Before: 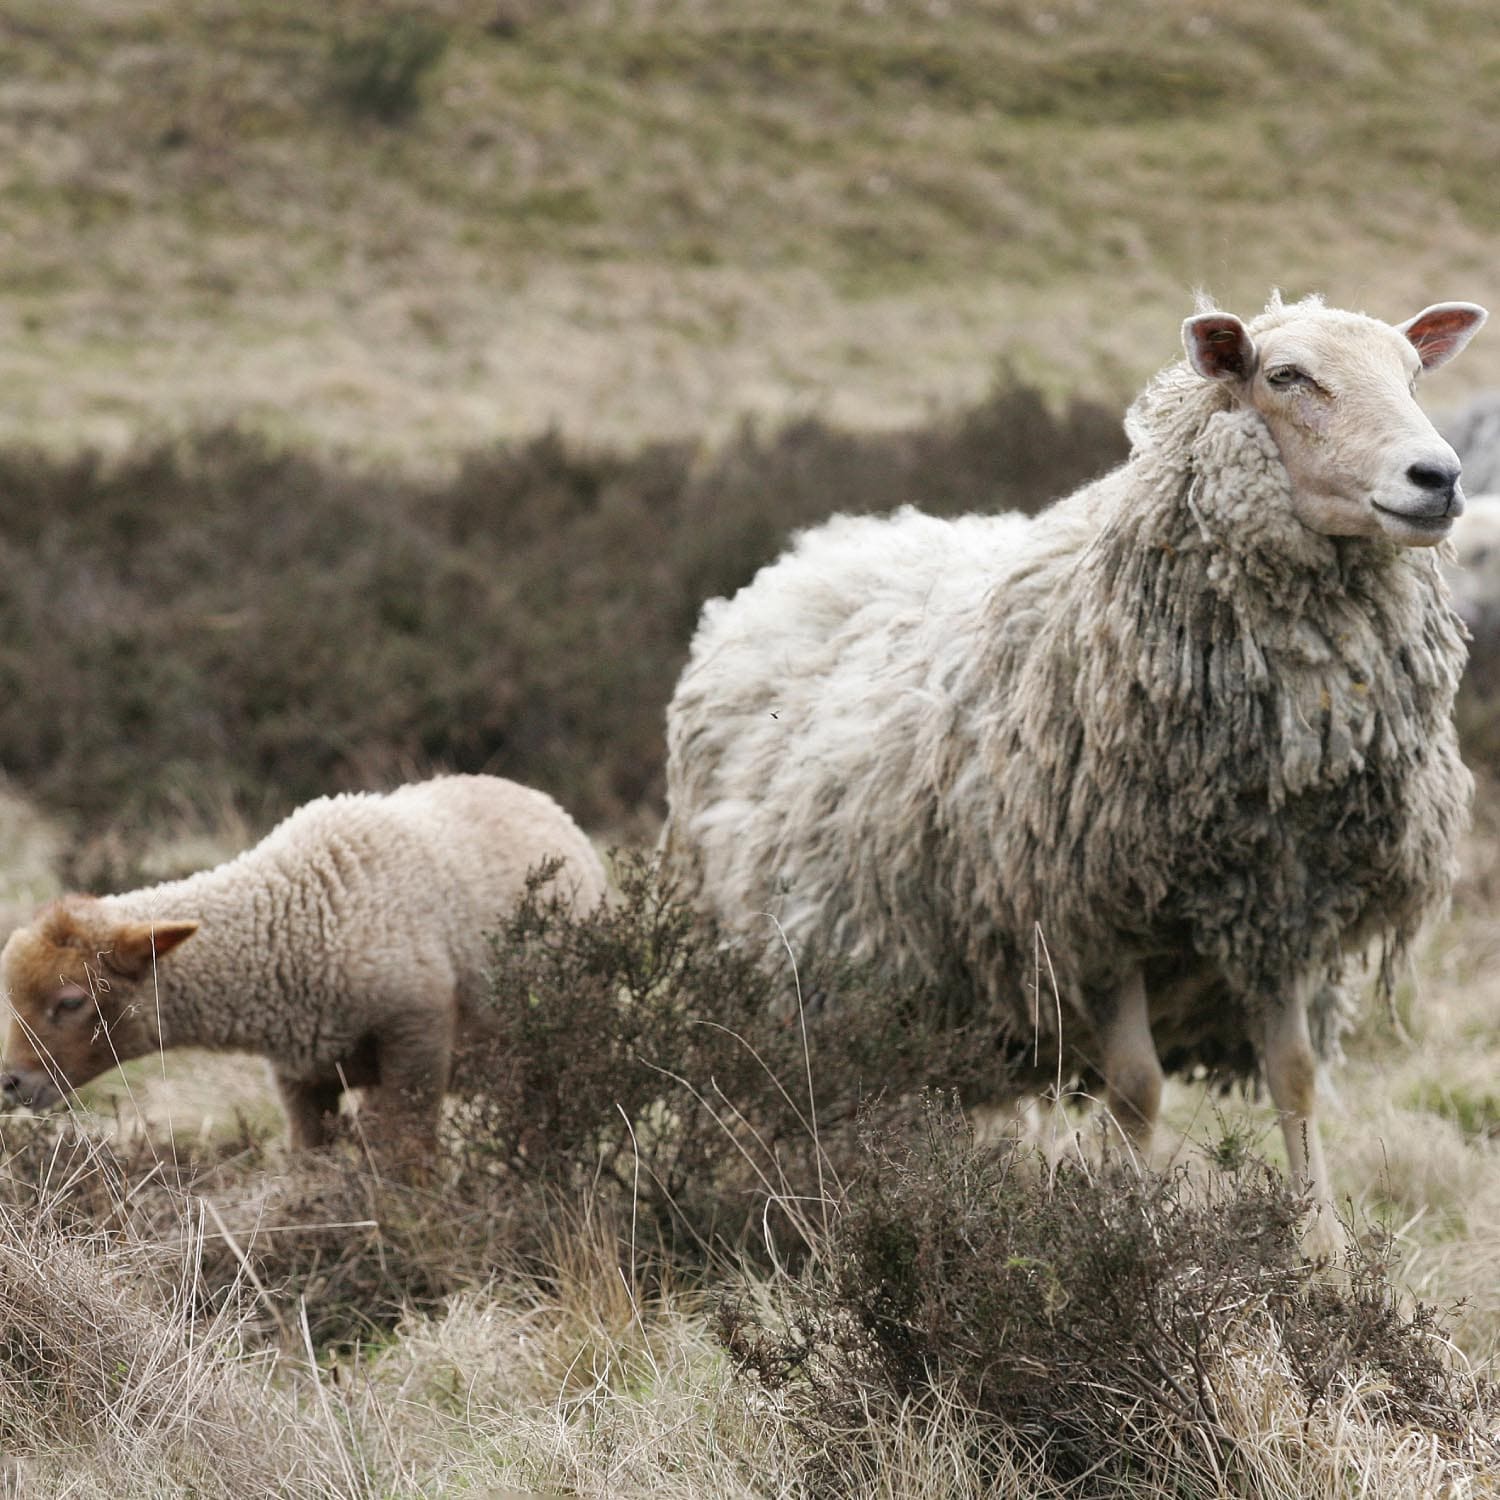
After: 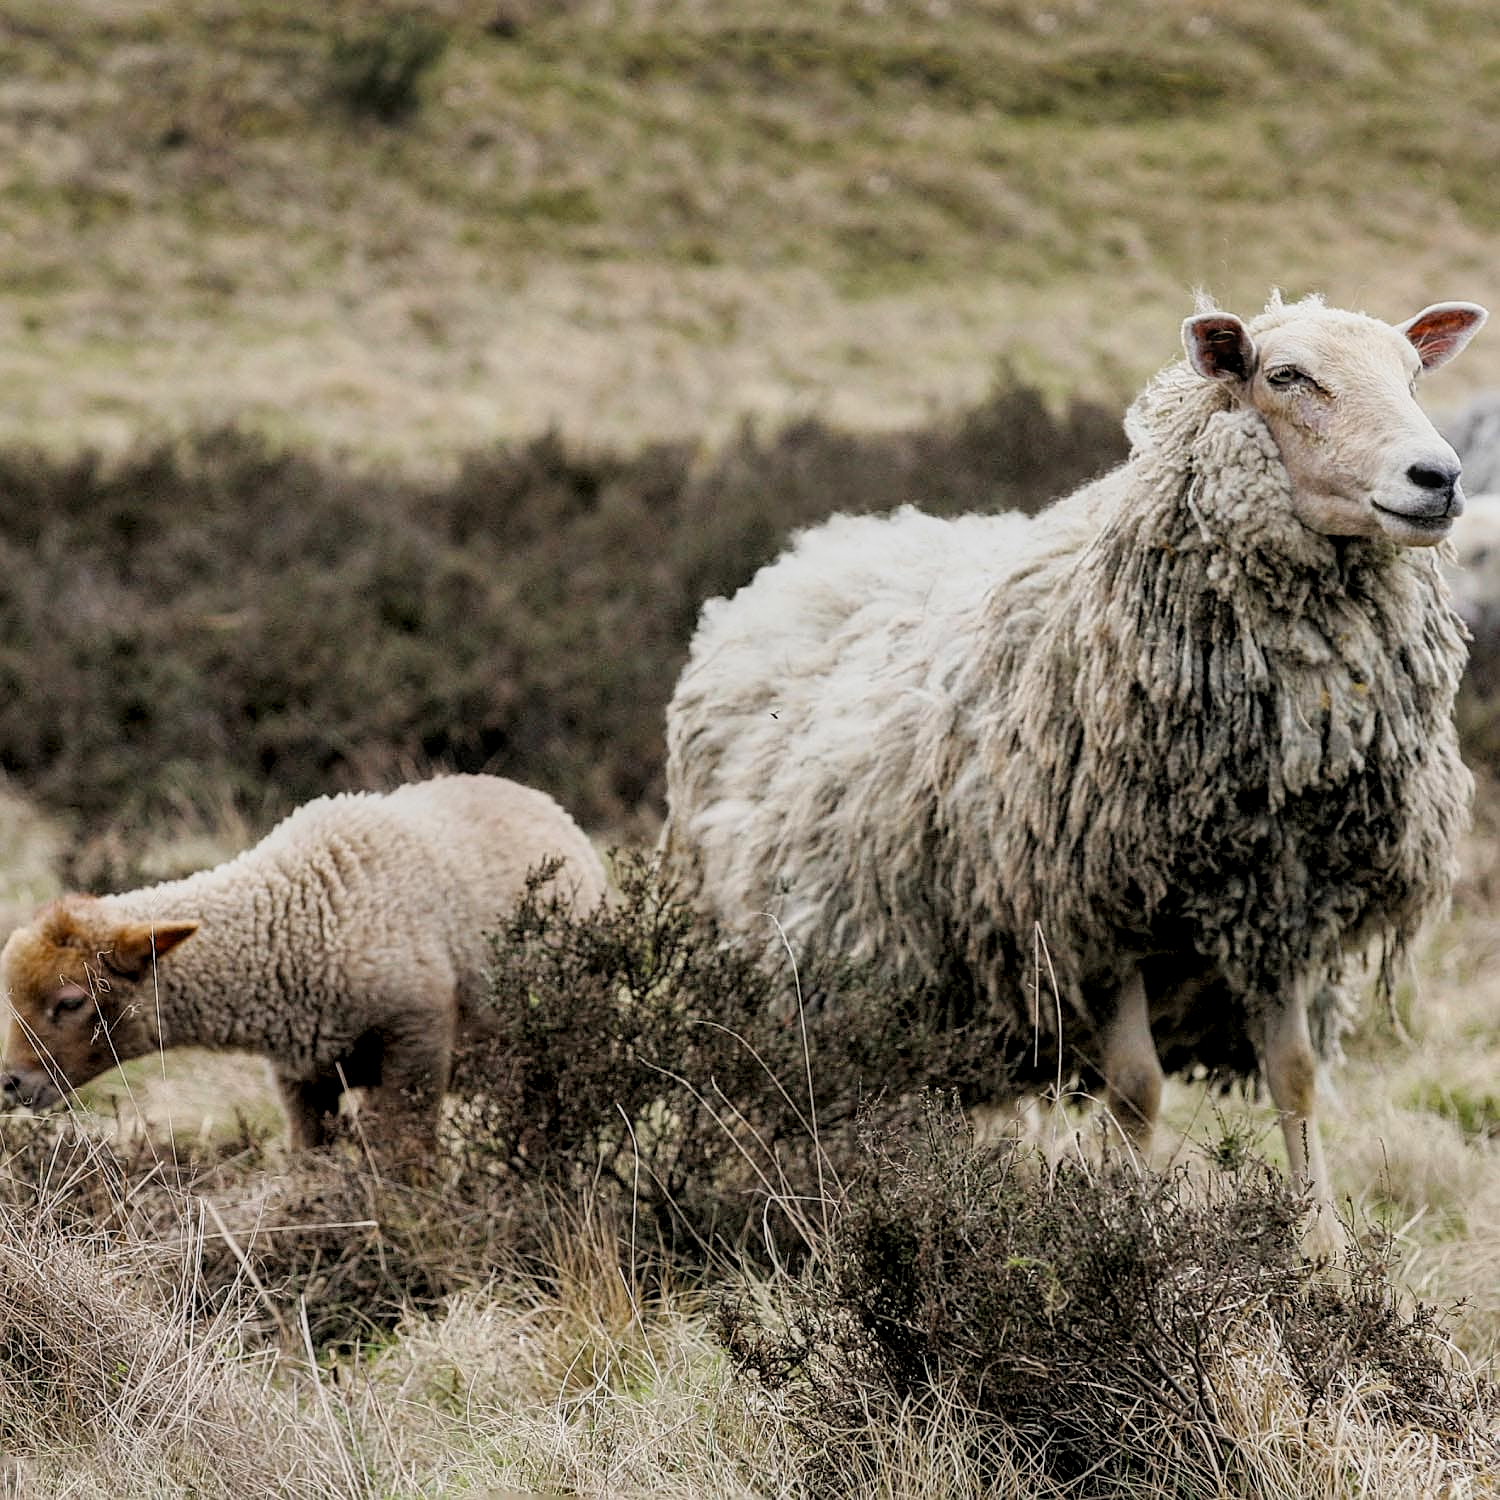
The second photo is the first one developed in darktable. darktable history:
filmic rgb: black relative exposure -7.71 EV, white relative exposure 4.38 EV, target black luminance 0%, hardness 3.76, latitude 50.79%, contrast 1.063, highlights saturation mix 9.85%, shadows ↔ highlights balance -0.282%, color science v5 (2021), contrast in shadows safe, contrast in highlights safe
local contrast: detail 130%
sharpen: on, module defaults
